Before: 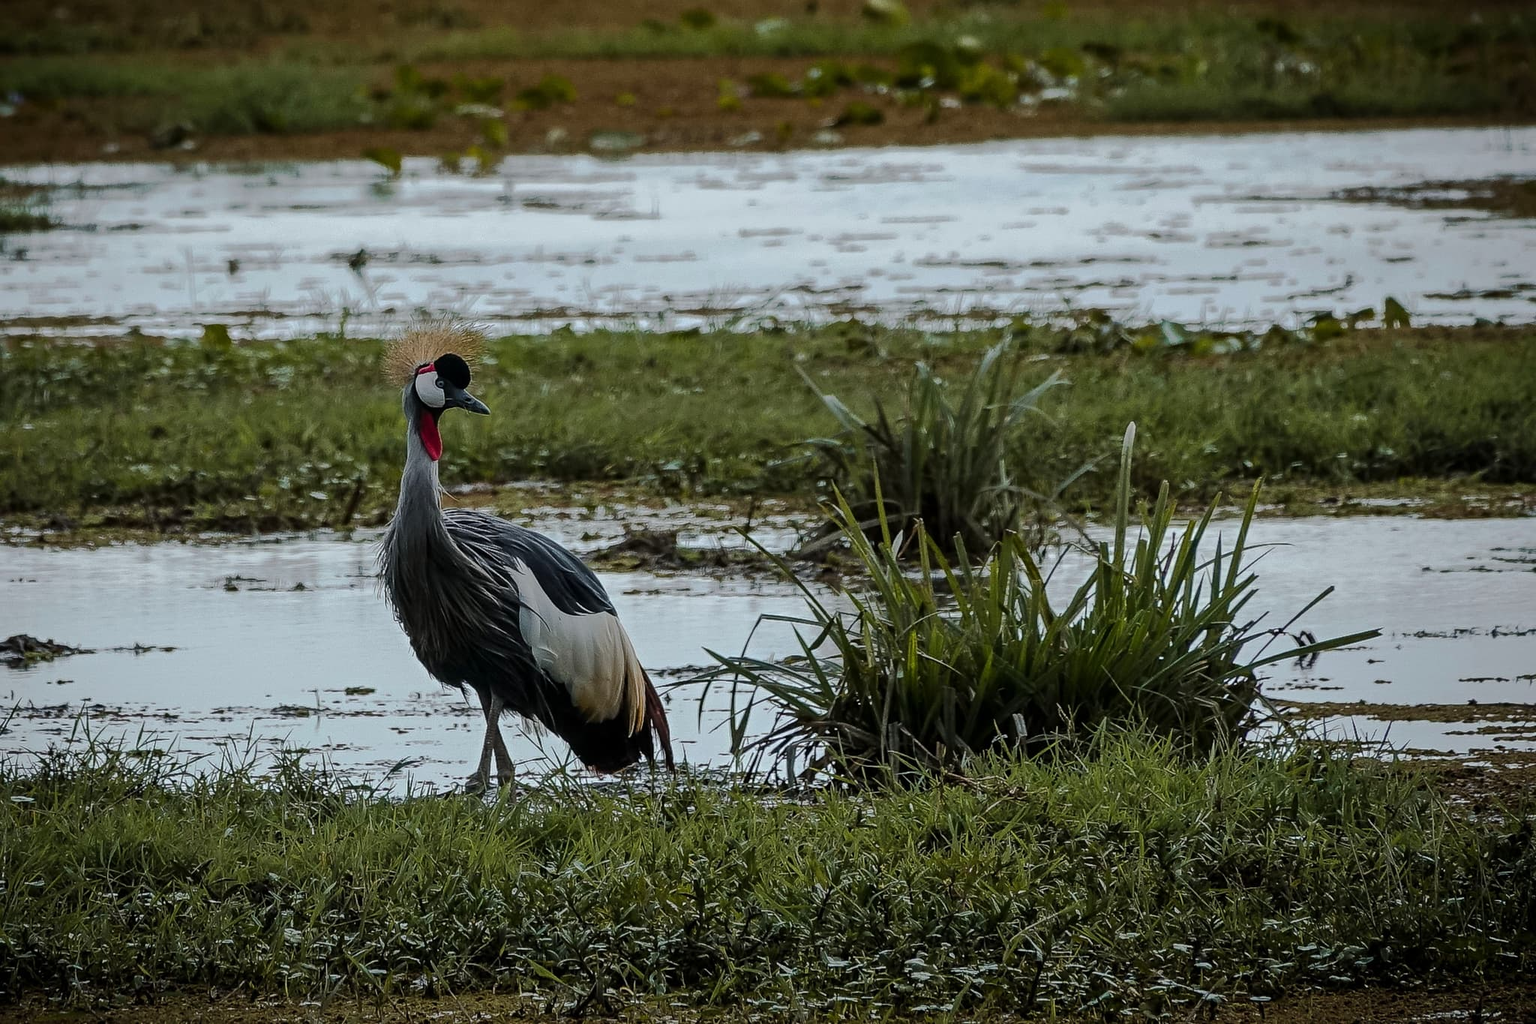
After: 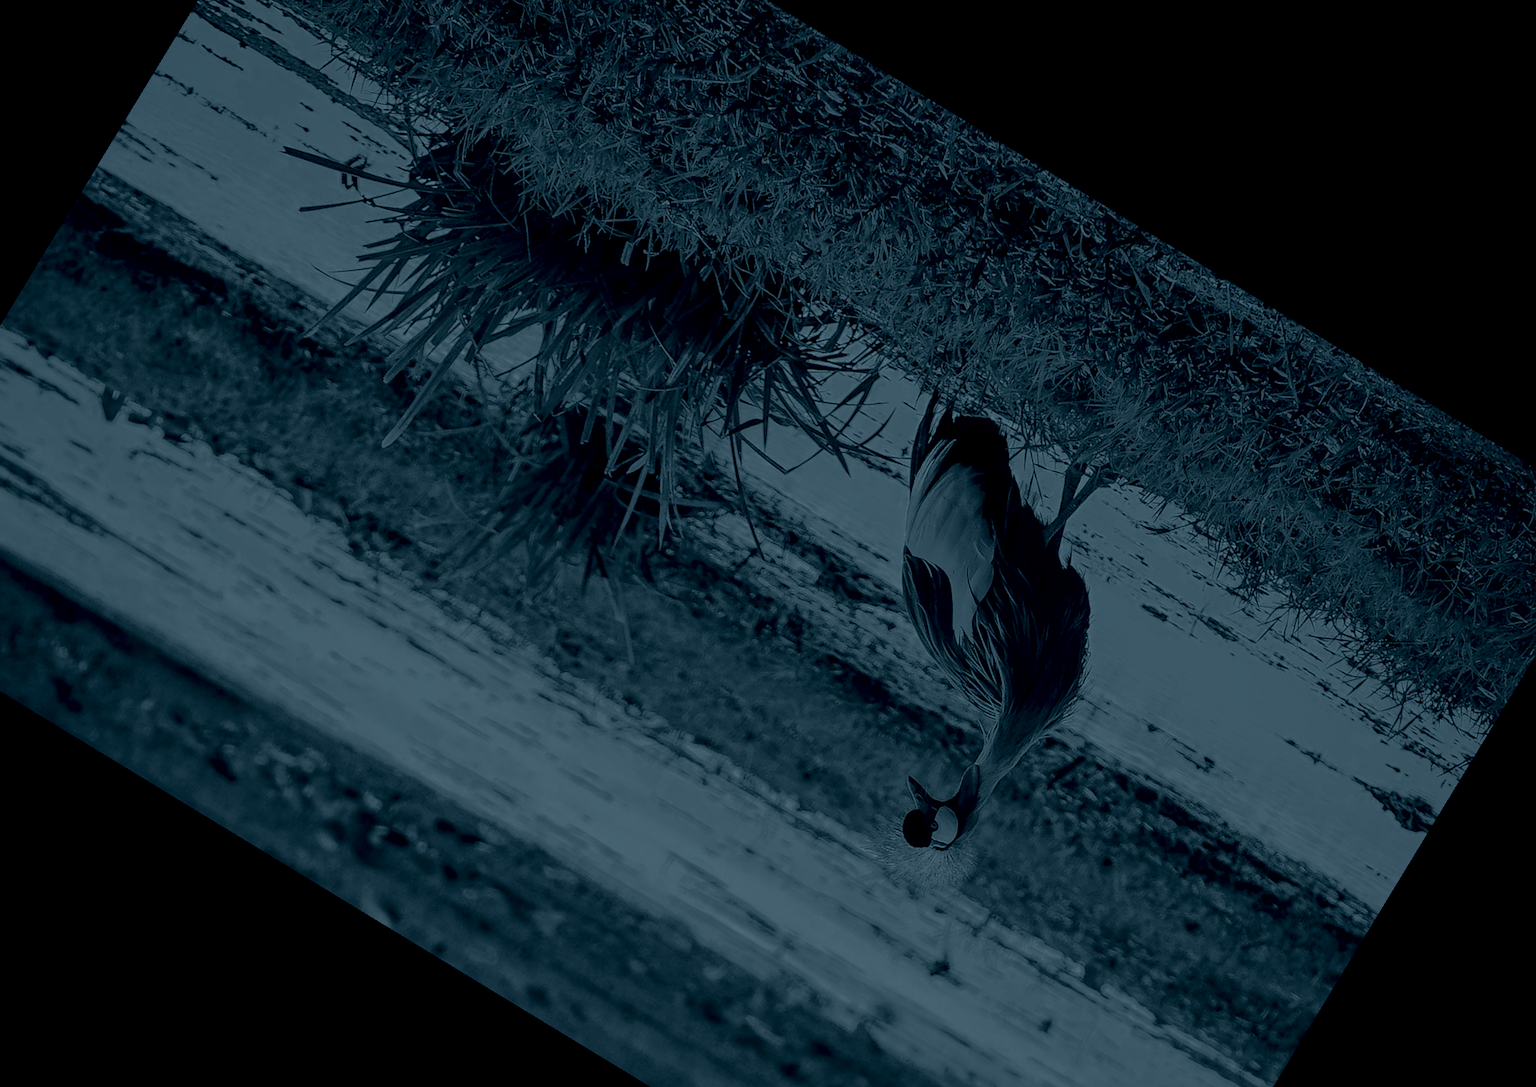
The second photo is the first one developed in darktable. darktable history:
color correction: highlights a* -7.33, highlights b* 1.26, shadows a* -3.55, saturation 1.4
exposure: black level correction 0.001, exposure 0.5 EV, compensate exposure bias true, compensate highlight preservation false
crop and rotate: angle 148.68°, left 9.111%, top 15.603%, right 4.588%, bottom 17.041%
tone curve: curves: ch0 [(0, 0) (0.003, 0.006) (0.011, 0.014) (0.025, 0.024) (0.044, 0.035) (0.069, 0.046) (0.1, 0.074) (0.136, 0.115) (0.177, 0.161) (0.224, 0.226) (0.277, 0.293) (0.335, 0.364) (0.399, 0.441) (0.468, 0.52) (0.543, 0.58) (0.623, 0.657) (0.709, 0.72) (0.801, 0.794) (0.898, 0.883) (1, 1)], preserve colors none
color zones: curves: ch0 [(0.002, 0.593) (0.143, 0.417) (0.285, 0.541) (0.455, 0.289) (0.608, 0.327) (0.727, 0.283) (0.869, 0.571) (1, 0.603)]; ch1 [(0, 0) (0.143, 0) (0.286, 0) (0.429, 0) (0.571, 0) (0.714, 0) (0.857, 0)]
colorize: hue 194.4°, saturation 29%, source mix 61.75%, lightness 3.98%, version 1
color contrast: green-magenta contrast 1.73, blue-yellow contrast 1.15
